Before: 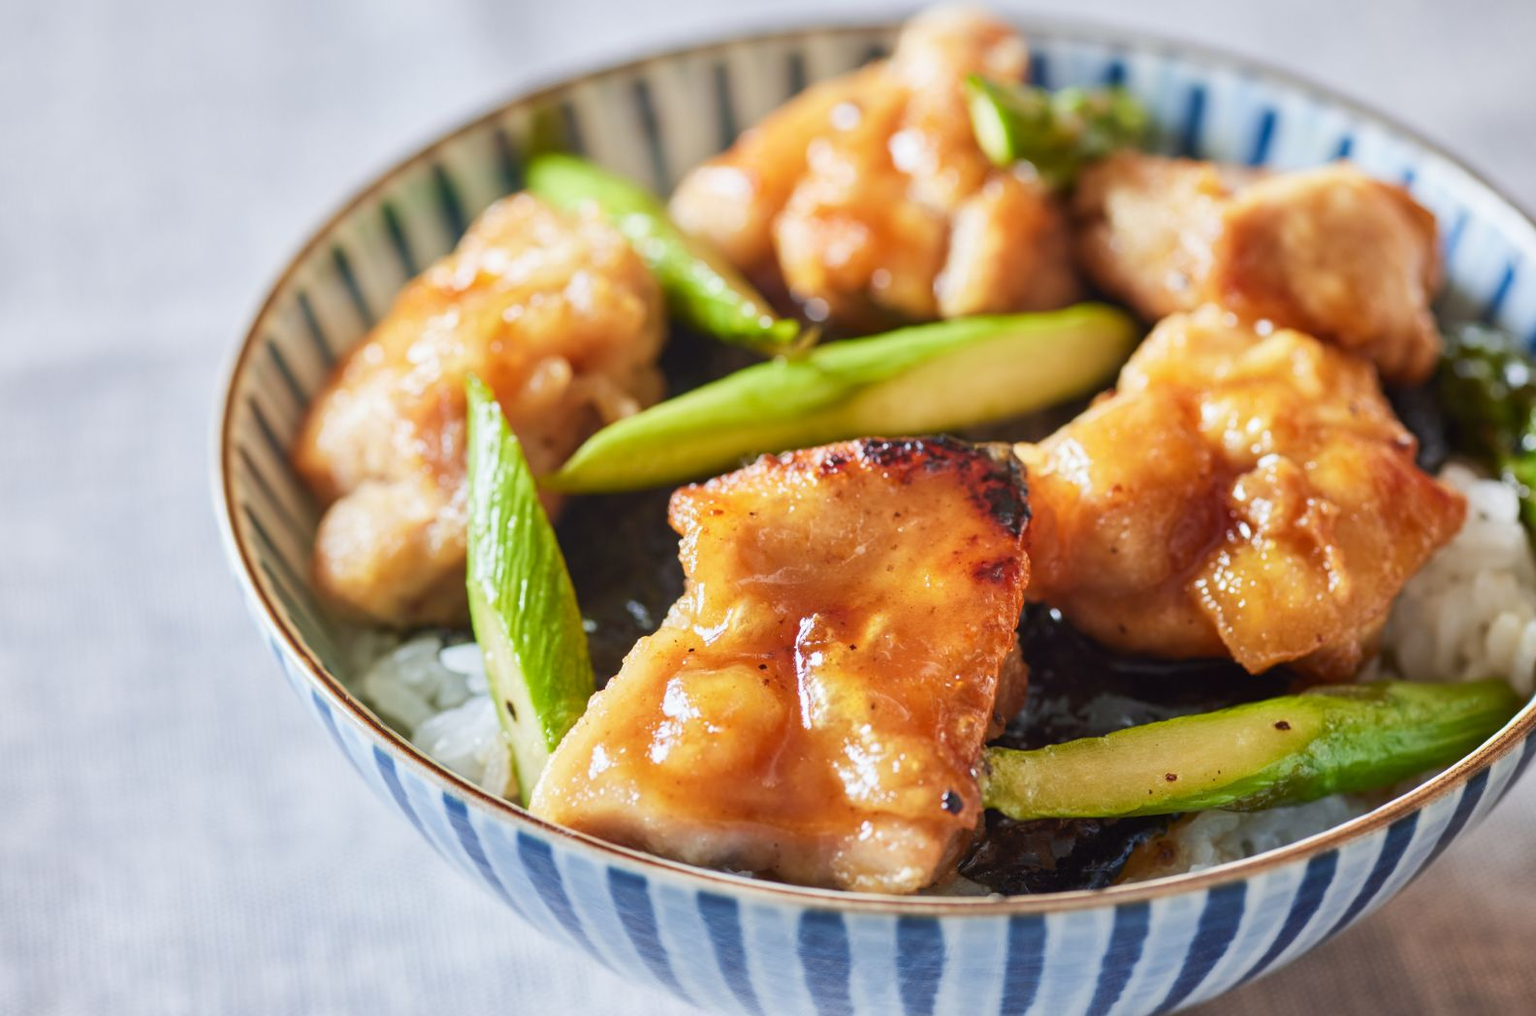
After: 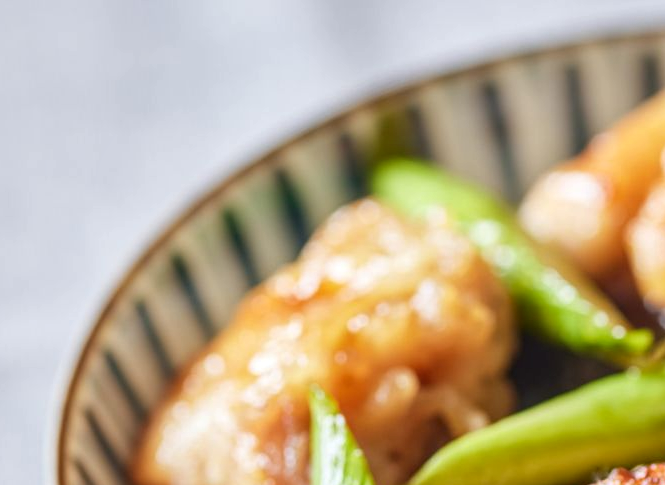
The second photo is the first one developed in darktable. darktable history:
local contrast: on, module defaults
crop and rotate: left 10.817%, top 0.062%, right 47.194%, bottom 53.626%
